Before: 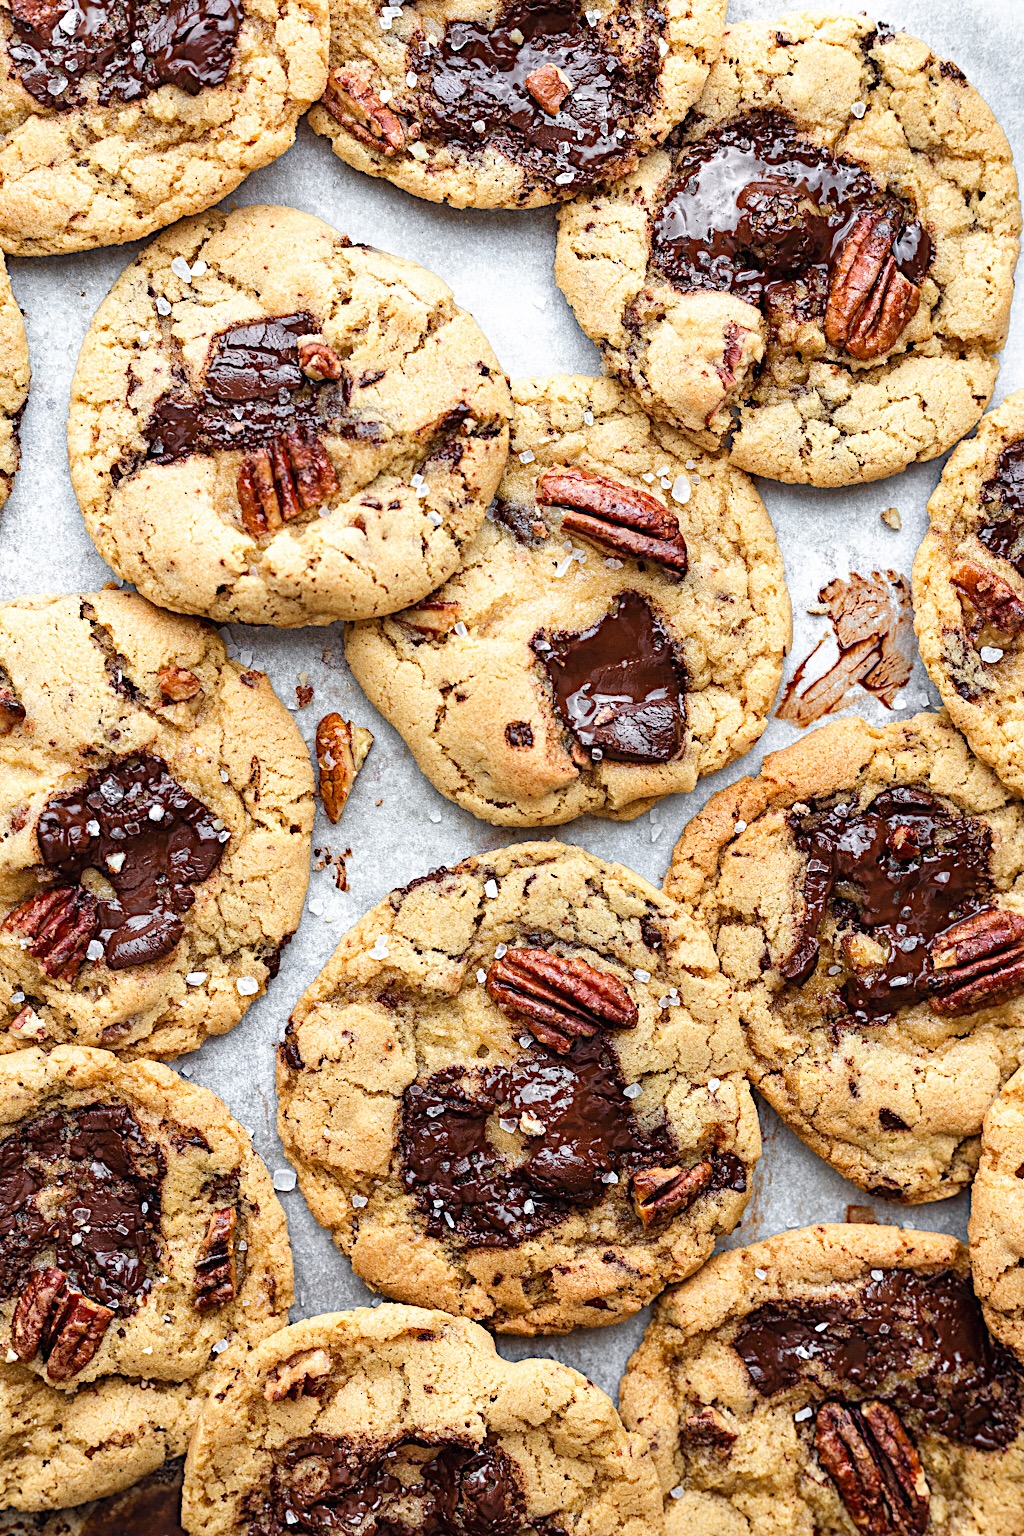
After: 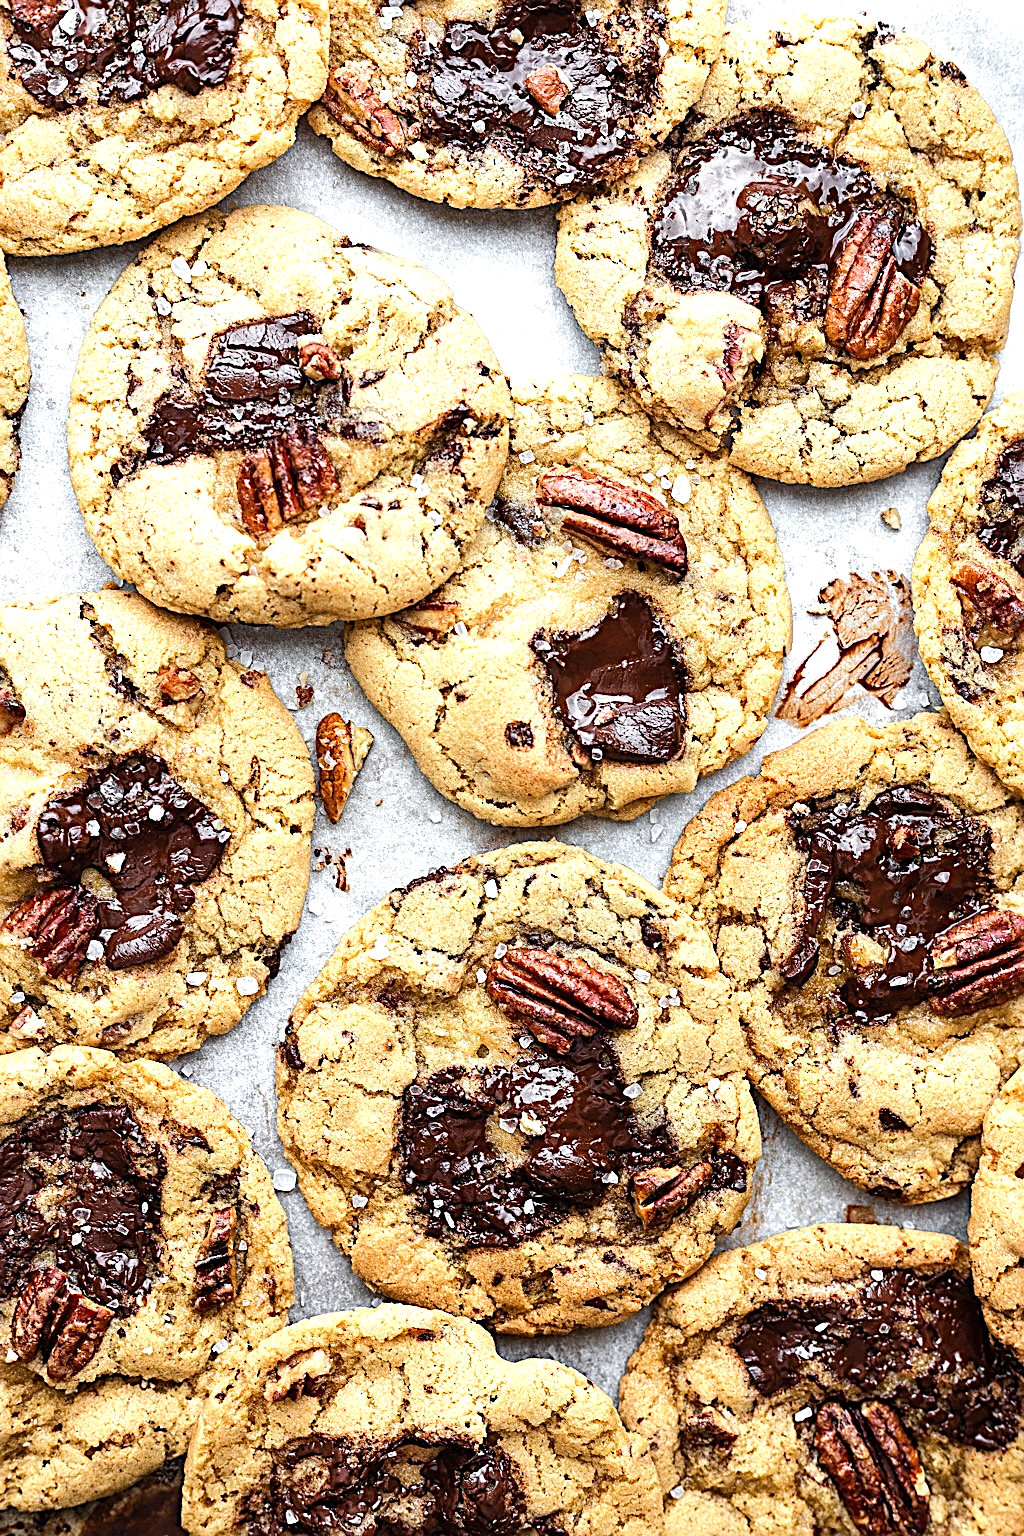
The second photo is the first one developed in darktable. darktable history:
sharpen: on, module defaults
tone equalizer: -8 EV -0.417 EV, -7 EV -0.389 EV, -6 EV -0.333 EV, -5 EV -0.222 EV, -3 EV 0.222 EV, -2 EV 0.333 EV, -1 EV 0.389 EV, +0 EV 0.417 EV, edges refinement/feathering 500, mask exposure compensation -1.57 EV, preserve details no
exposure: compensate highlight preservation false
